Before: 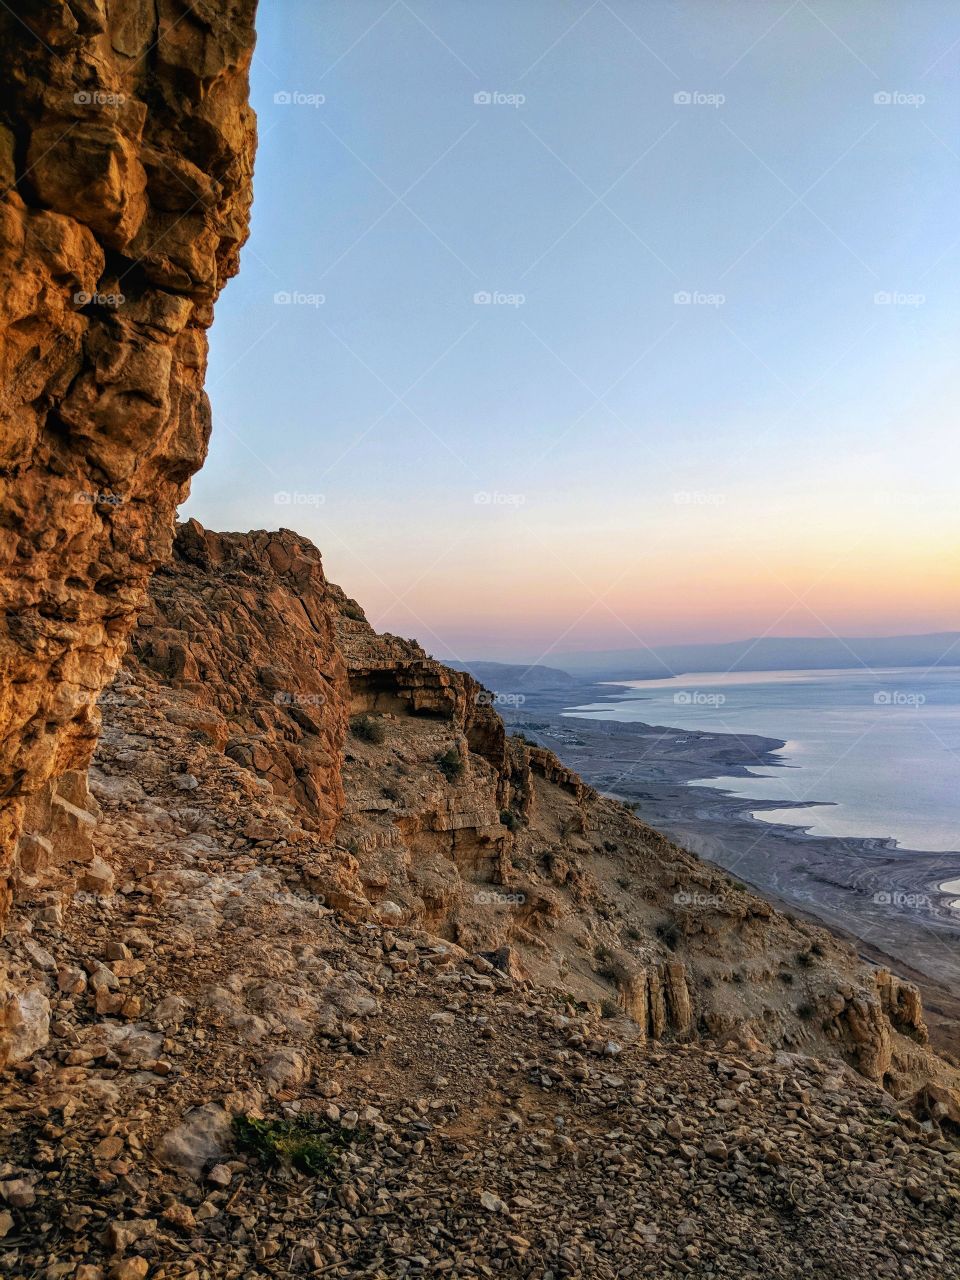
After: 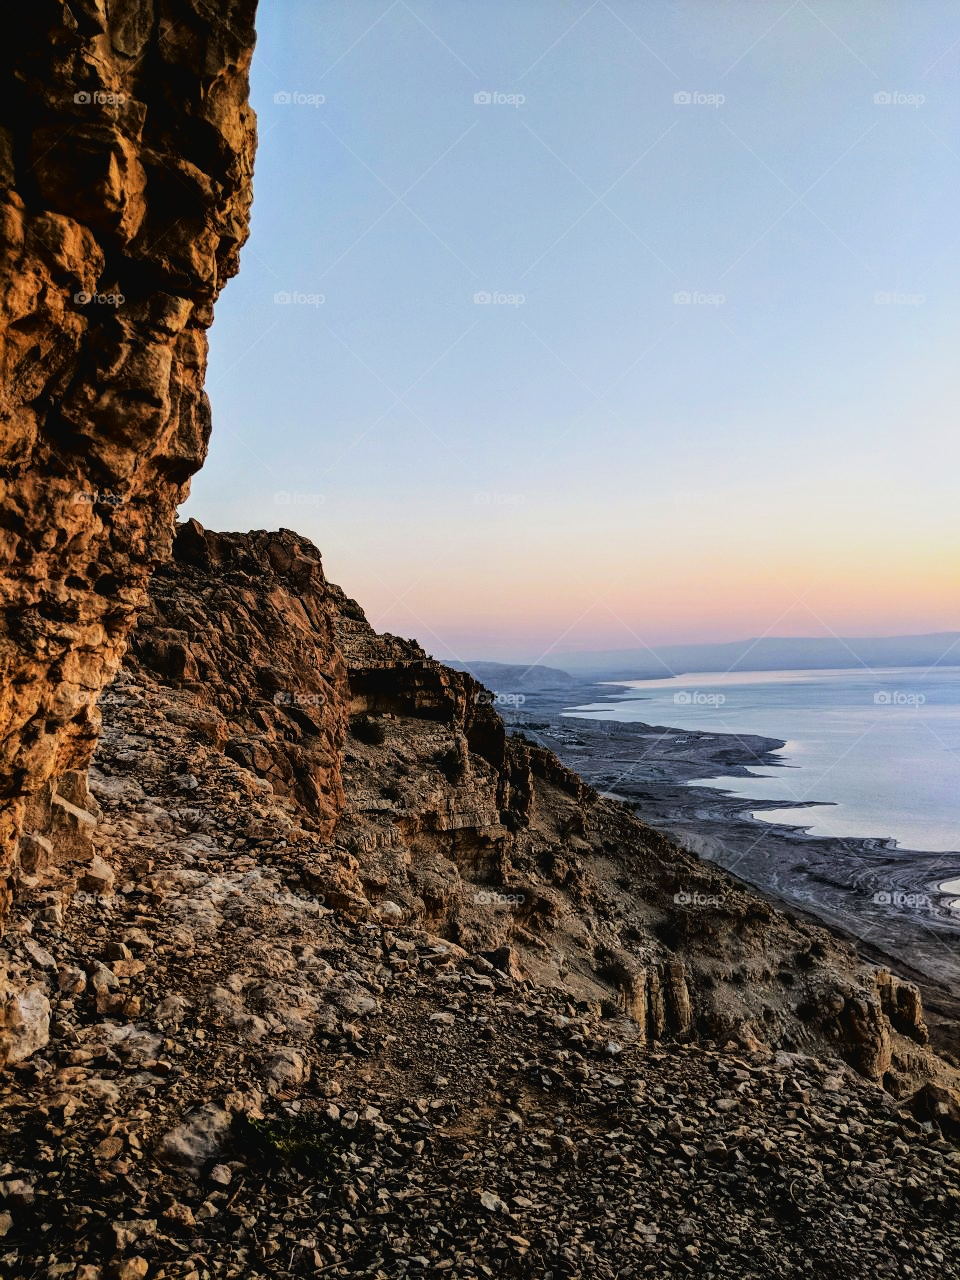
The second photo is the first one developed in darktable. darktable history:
filmic rgb: black relative exposure -5 EV, white relative exposure 3.99 EV, hardness 2.9, contrast 1.4
tone curve: curves: ch0 [(0, 0.023) (0.132, 0.075) (0.241, 0.178) (0.487, 0.491) (0.782, 0.8) (1, 0.989)]; ch1 [(0, 0) (0.396, 0.369) (0.467, 0.454) (0.498, 0.5) (0.518, 0.517) (0.57, 0.586) (0.619, 0.663) (0.692, 0.744) (1, 1)]; ch2 [(0, 0) (0.427, 0.416) (0.483, 0.481) (0.503, 0.503) (0.526, 0.527) (0.563, 0.573) (0.632, 0.667) (0.705, 0.737) (0.985, 0.966)], color space Lab, linked channels, preserve colors none
